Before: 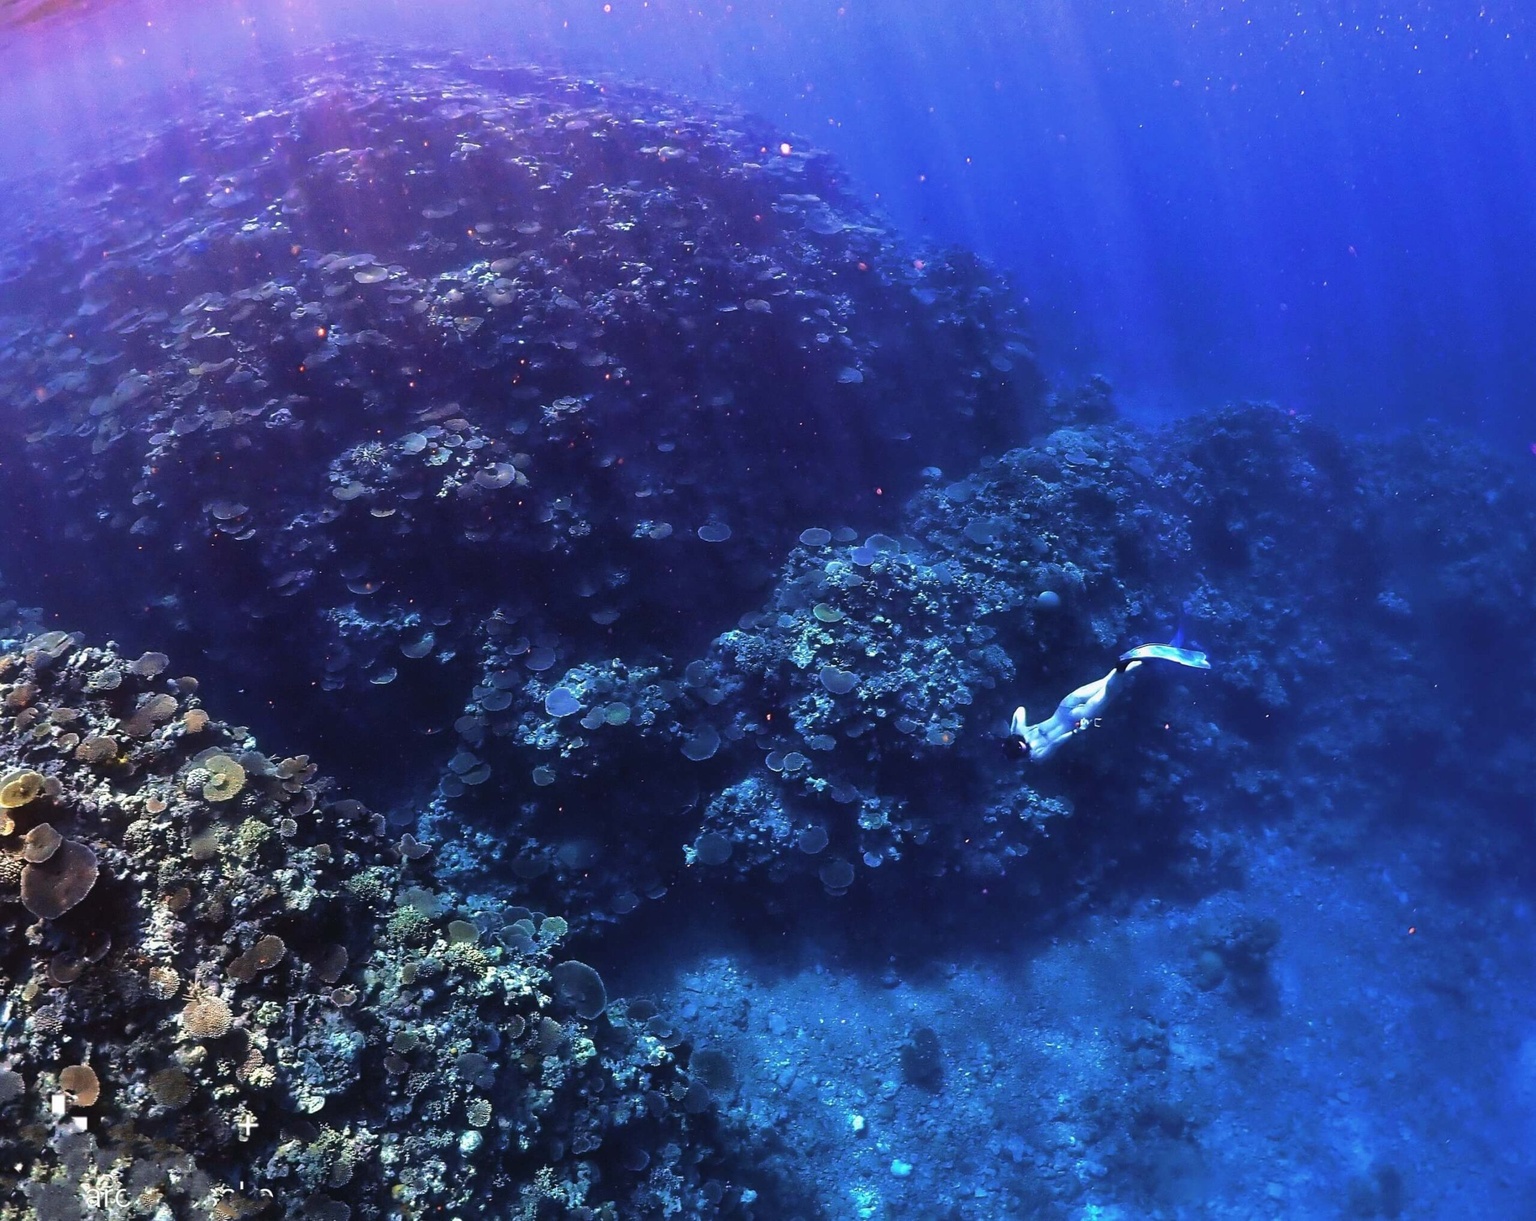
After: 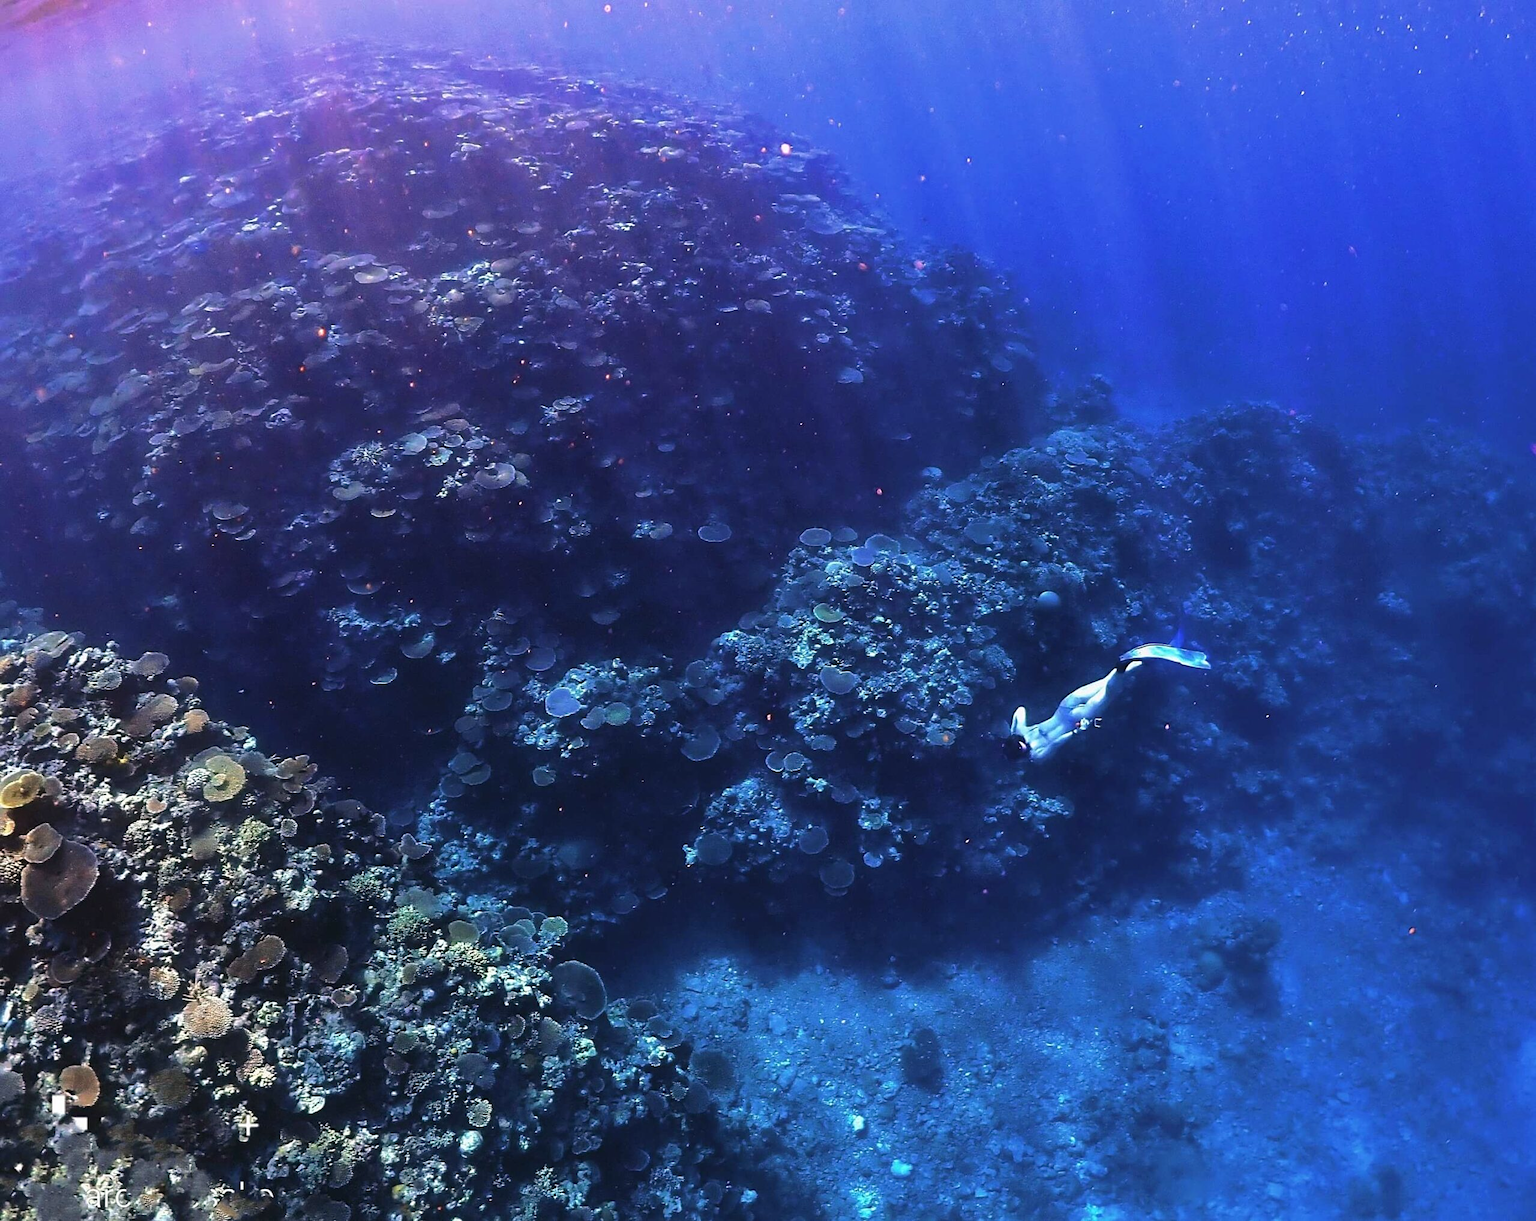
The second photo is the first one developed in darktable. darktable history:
sharpen: amount 0.2
color balance: mode lift, gamma, gain (sRGB), lift [1, 1, 1.022, 1.026]
